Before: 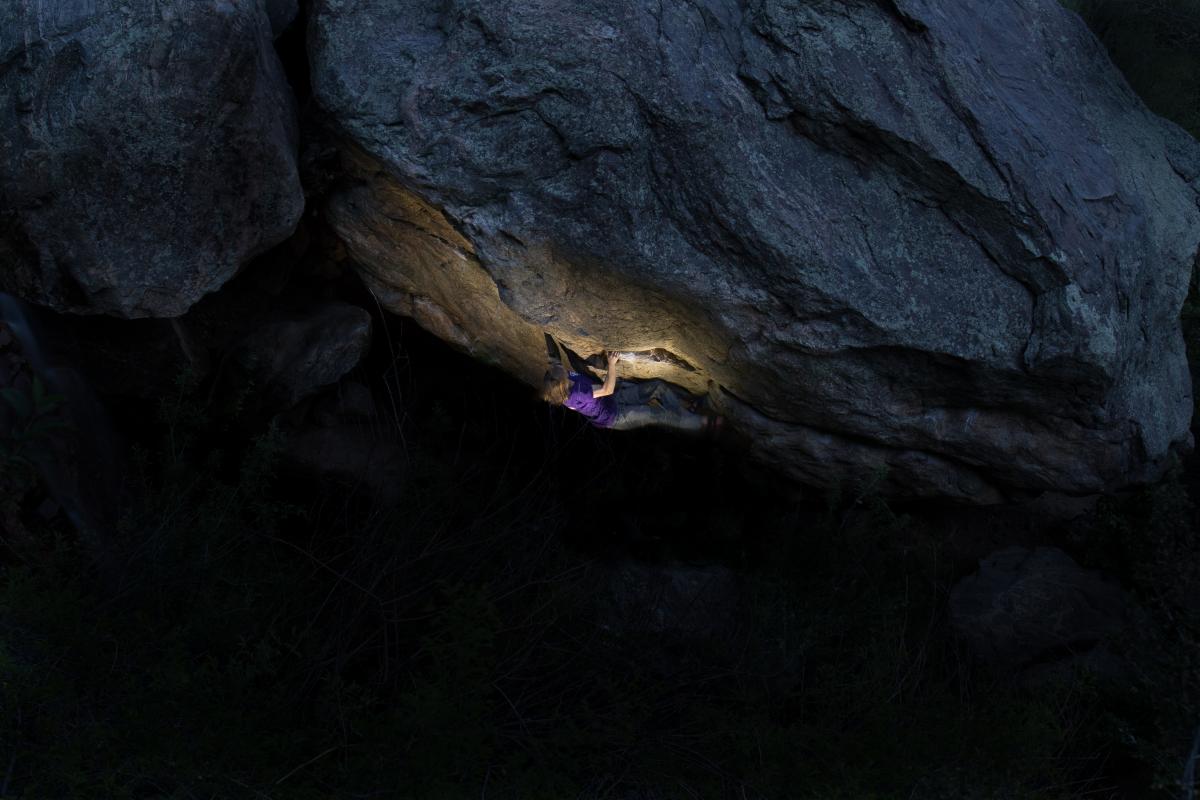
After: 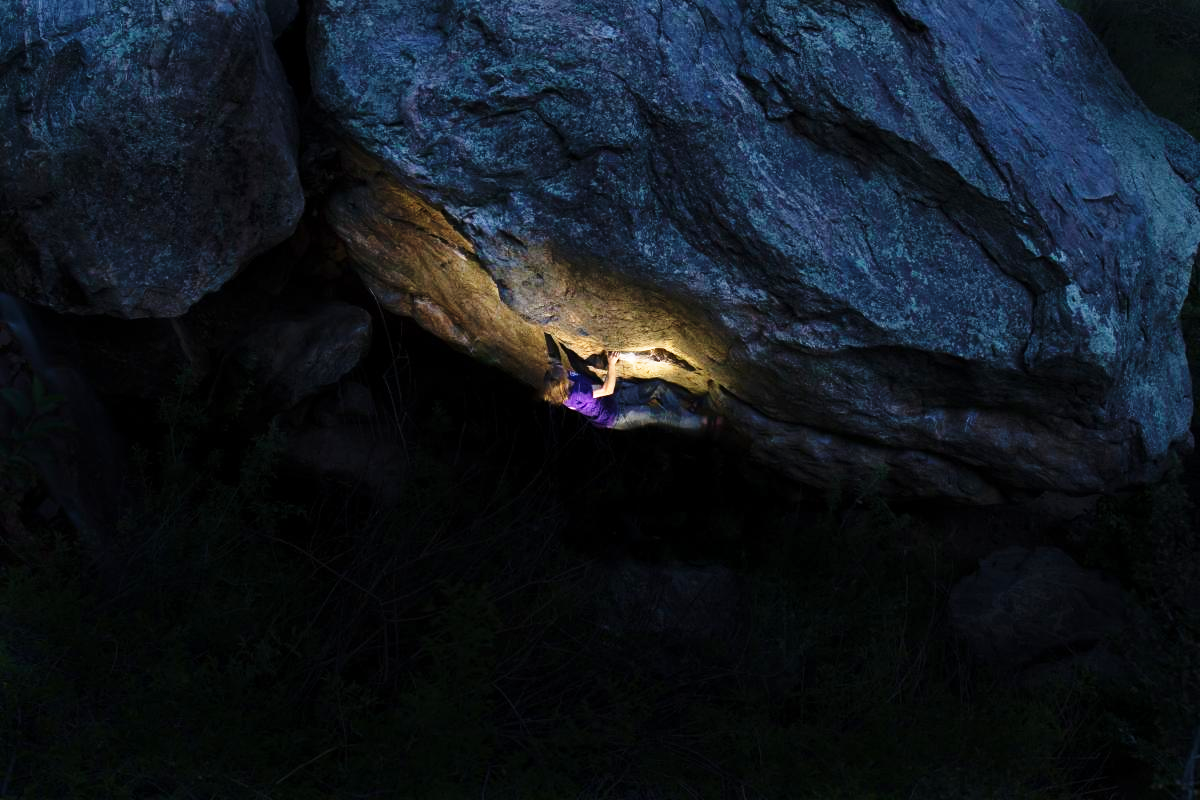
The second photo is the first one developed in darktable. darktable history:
velvia: on, module defaults
base curve: curves: ch0 [(0, 0) (0.026, 0.03) (0.109, 0.232) (0.351, 0.748) (0.669, 0.968) (1, 1)], preserve colors none
